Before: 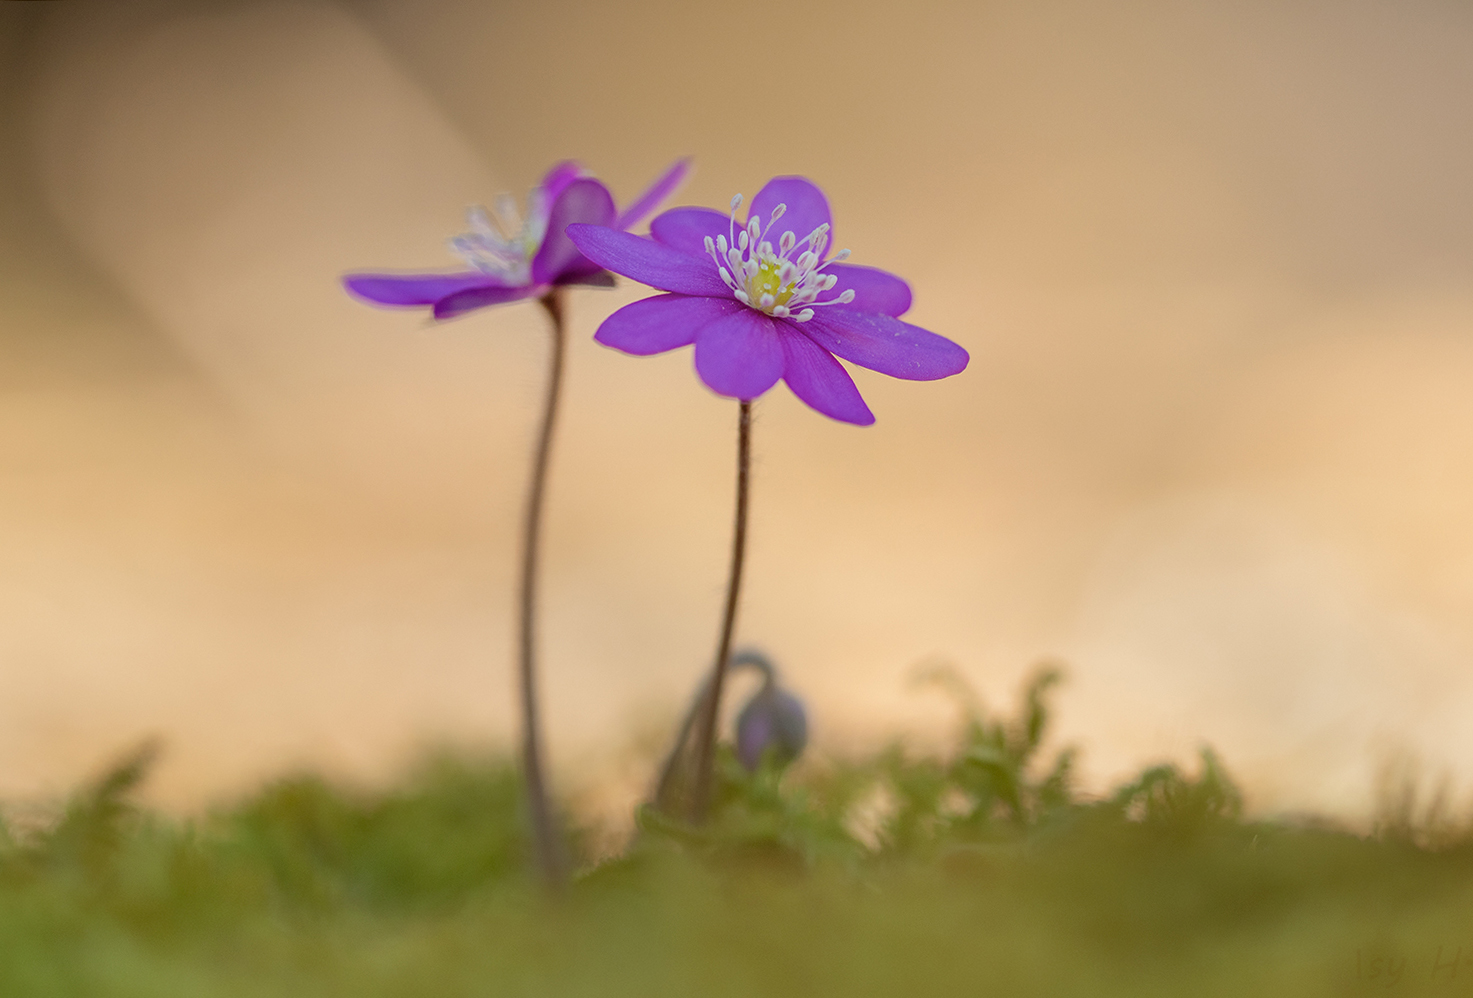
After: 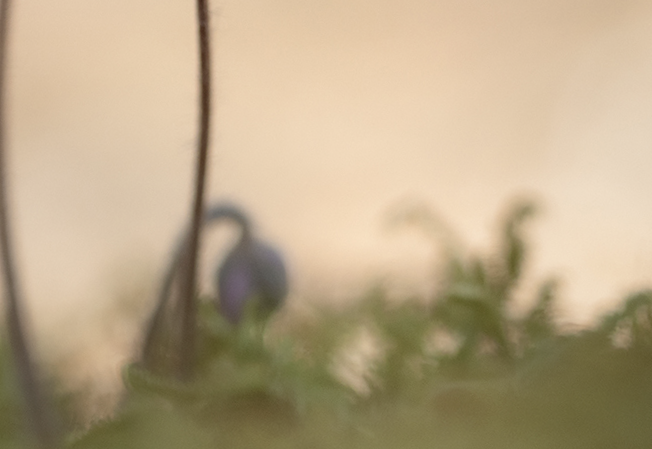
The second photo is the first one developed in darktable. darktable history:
levels: levels [0, 0.492, 0.984]
crop: left 37.221%, top 45.169%, right 20.63%, bottom 13.777%
contrast brightness saturation: contrast 0.1, saturation -0.36
rotate and perspective: rotation -4.2°, shear 0.006, automatic cropping off
